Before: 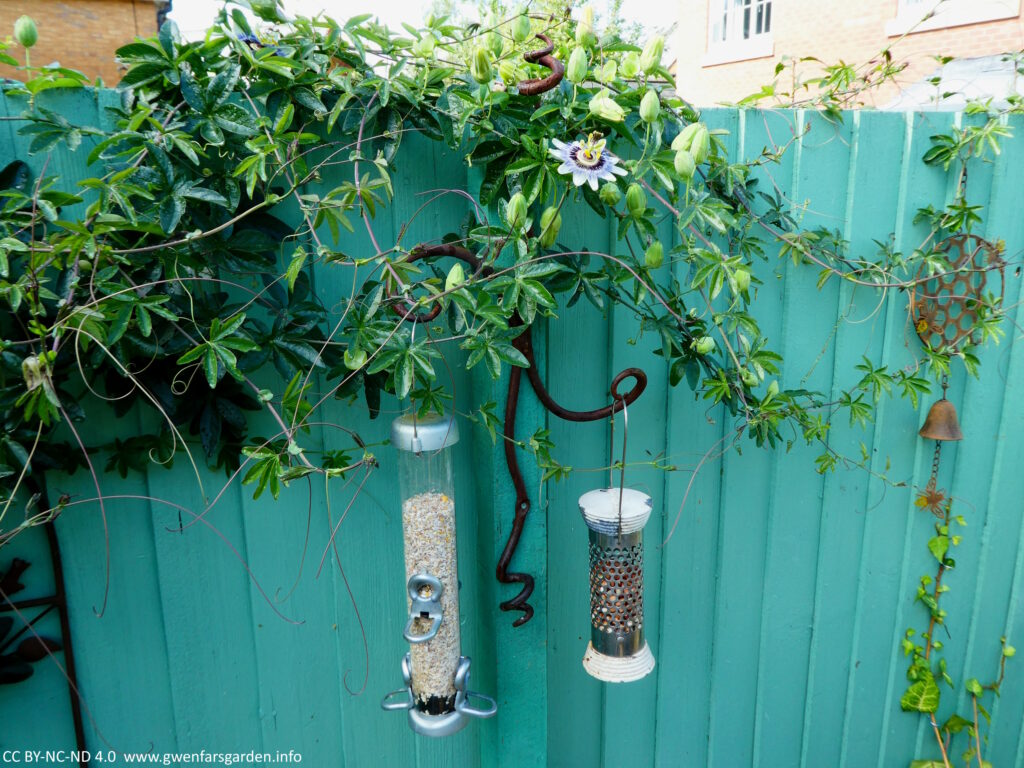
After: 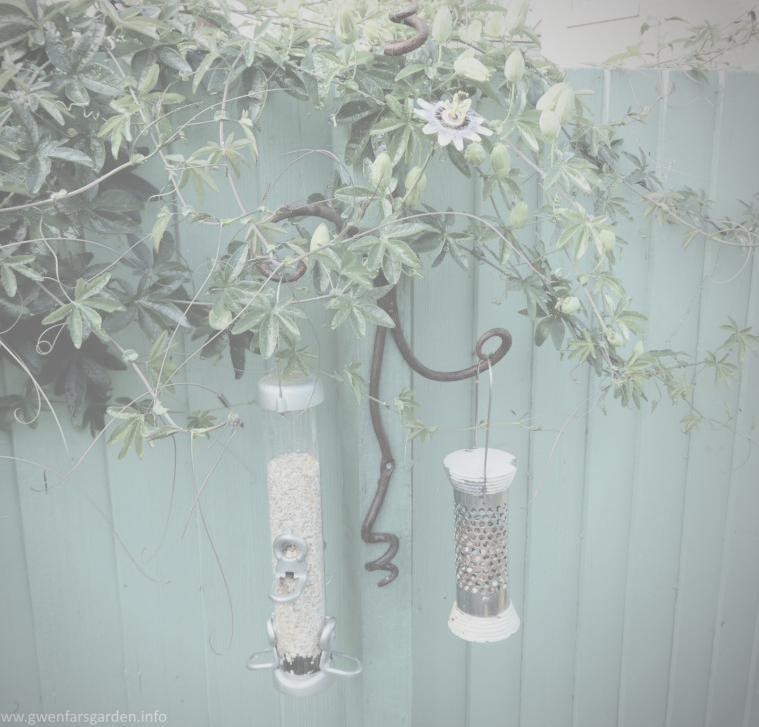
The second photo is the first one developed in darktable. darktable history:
vignetting: fall-off radius 61.25%, center (-0.15, 0.01)
crop and rotate: left 13.214%, top 5.317%, right 12.612%
contrast brightness saturation: contrast -0.336, brightness 0.731, saturation -0.788
